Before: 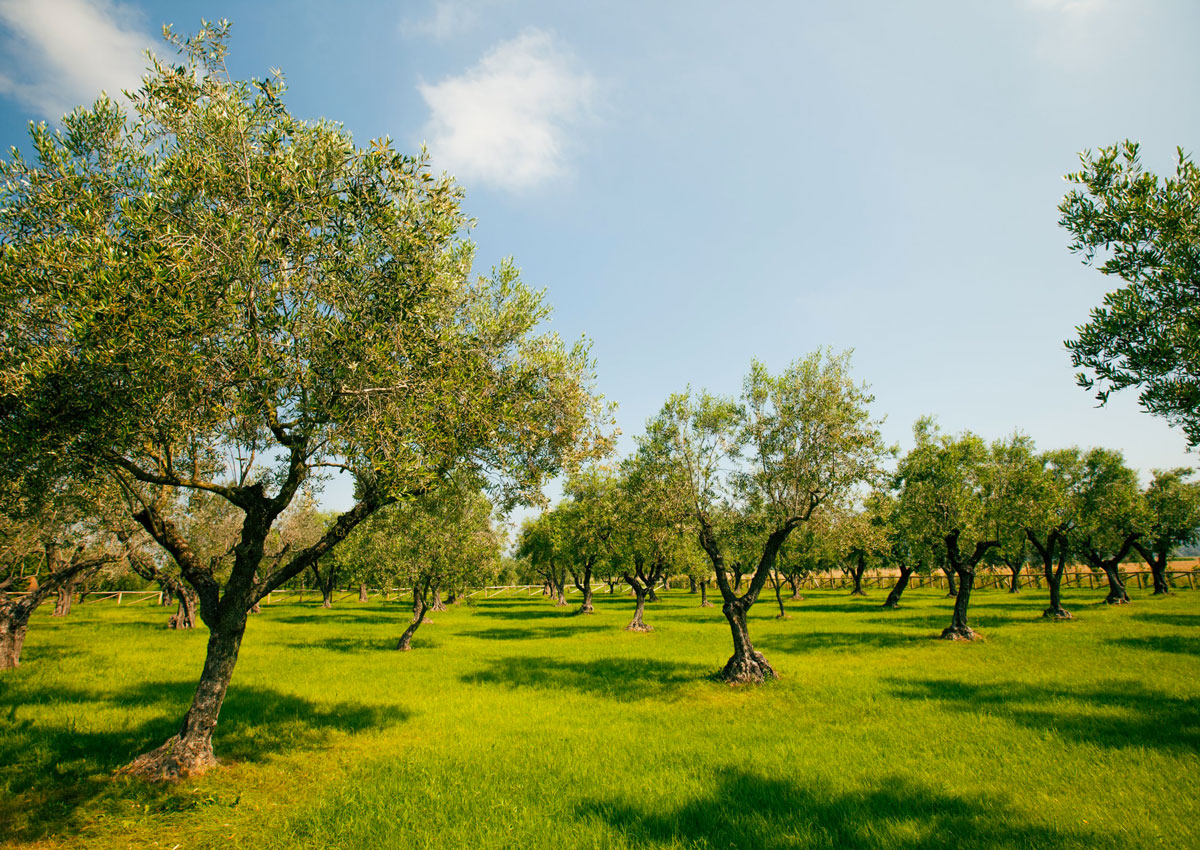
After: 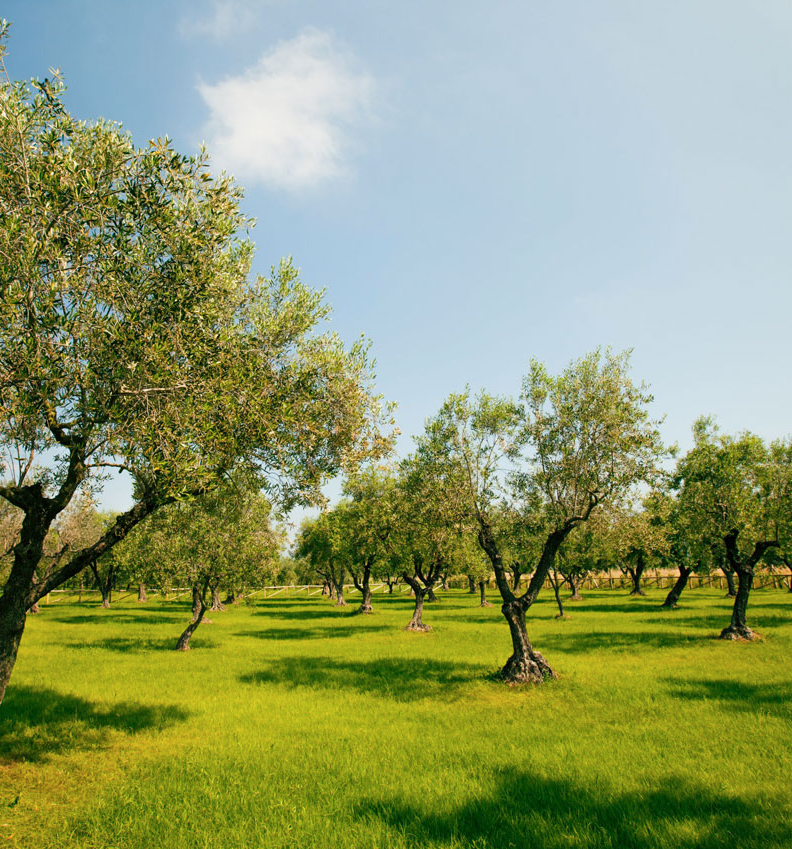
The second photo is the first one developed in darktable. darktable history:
crop and rotate: left 18.442%, right 15.508%
color zones: curves: ch1 [(0, 0.469) (0.001, 0.469) (0.12, 0.446) (0.248, 0.469) (0.5, 0.5) (0.748, 0.5) (0.999, 0.469) (1, 0.469)]
